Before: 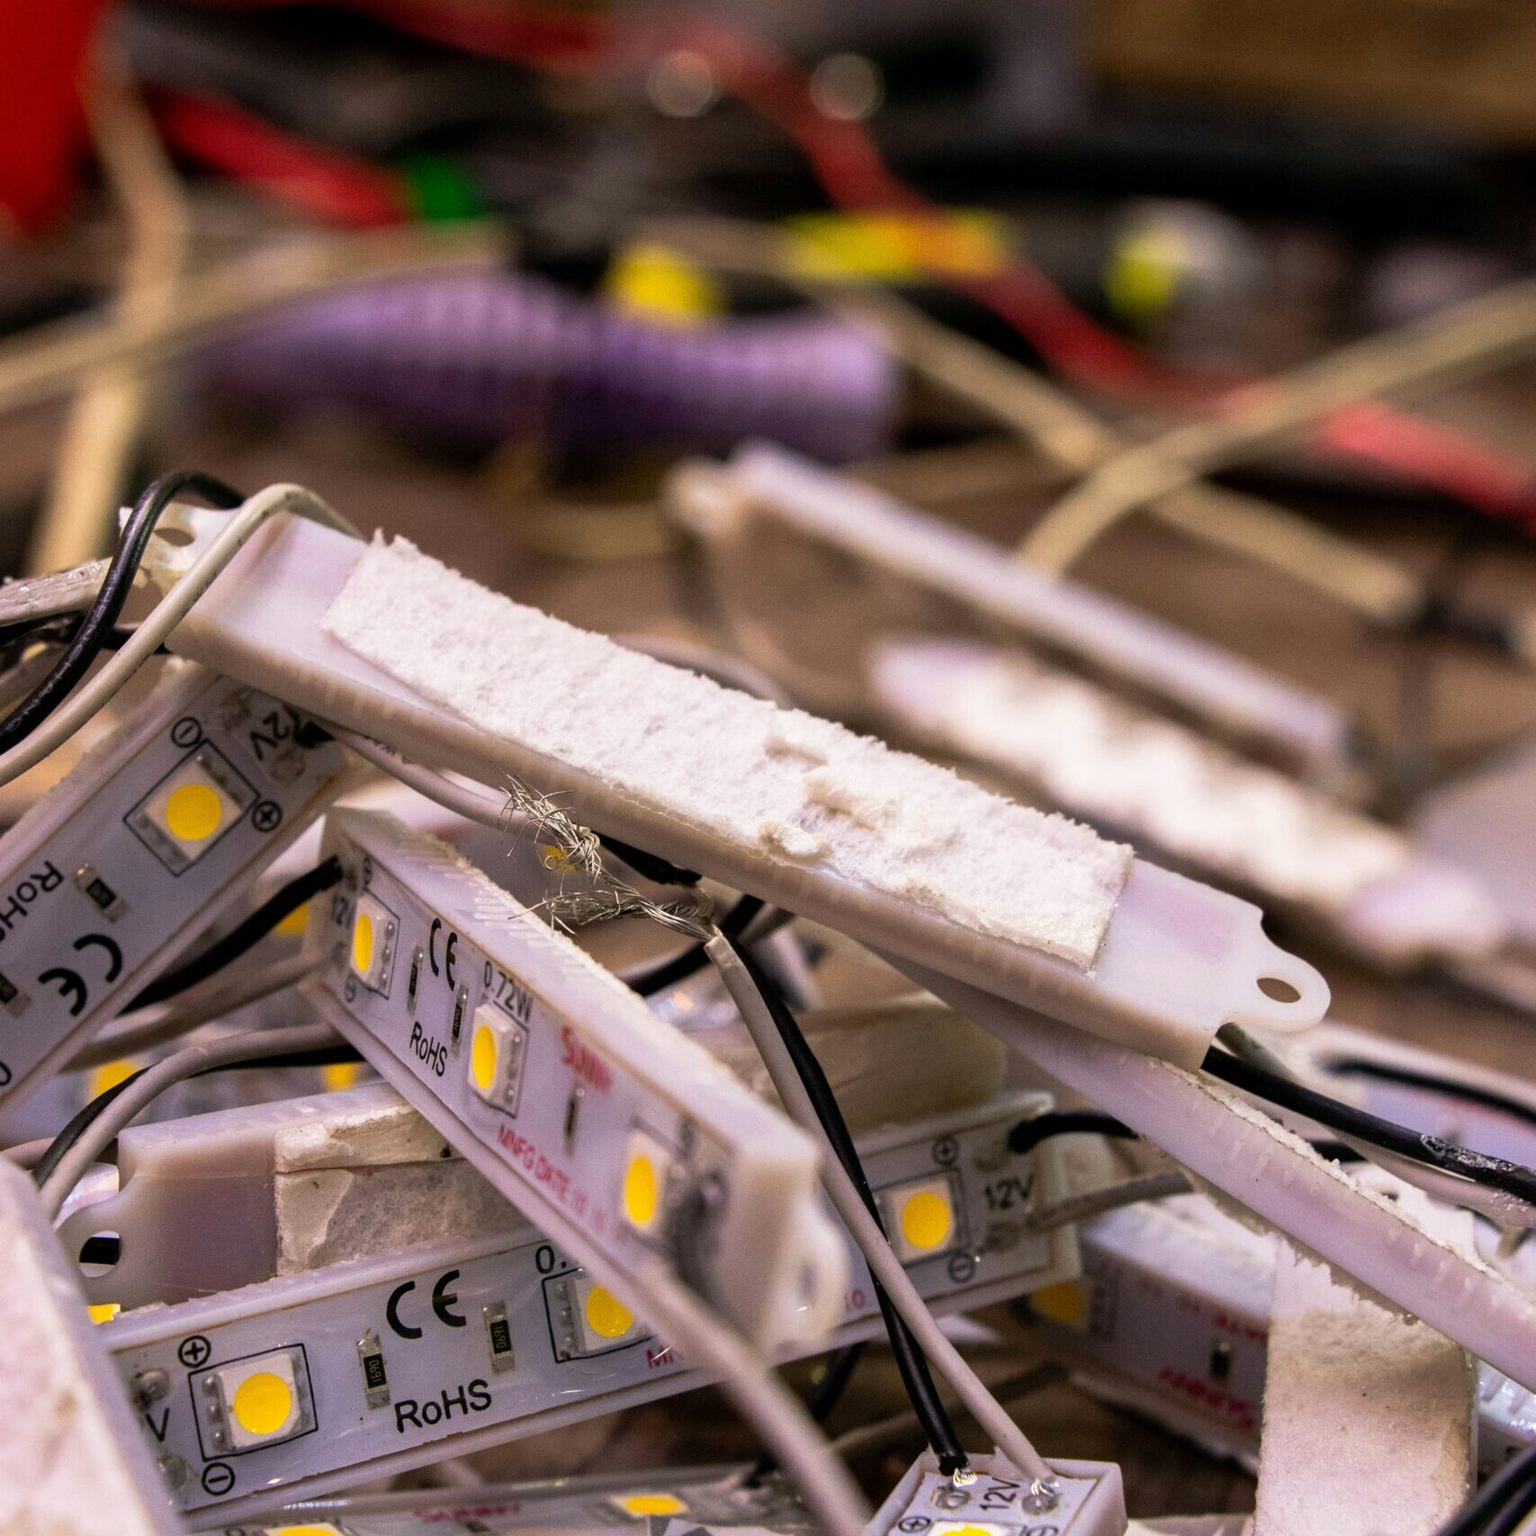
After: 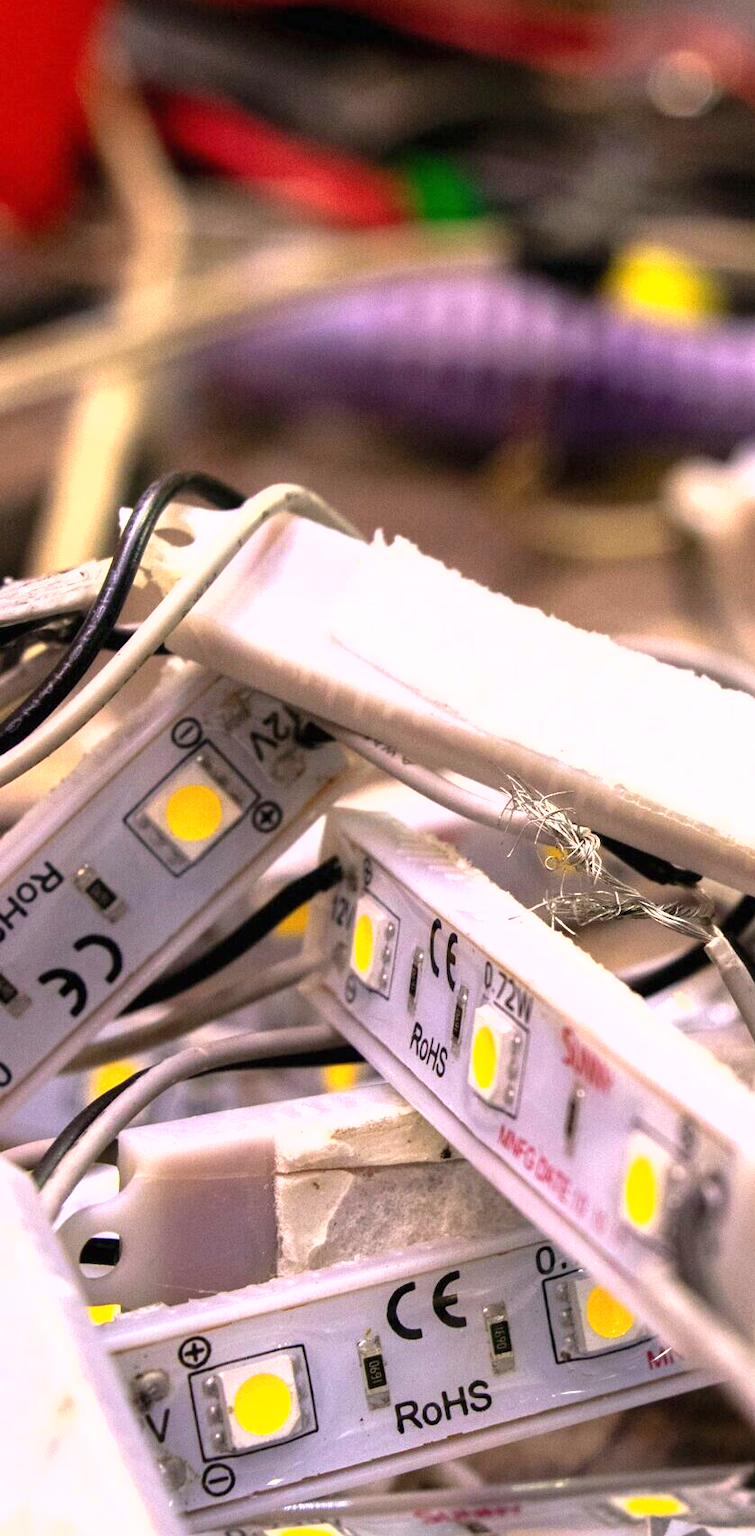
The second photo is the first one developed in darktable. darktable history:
crop and rotate: left 0%, top 0%, right 50.845%
fill light: on, module defaults
exposure: black level correction 0, exposure 1.015 EV, compensate exposure bias true, compensate highlight preservation false
